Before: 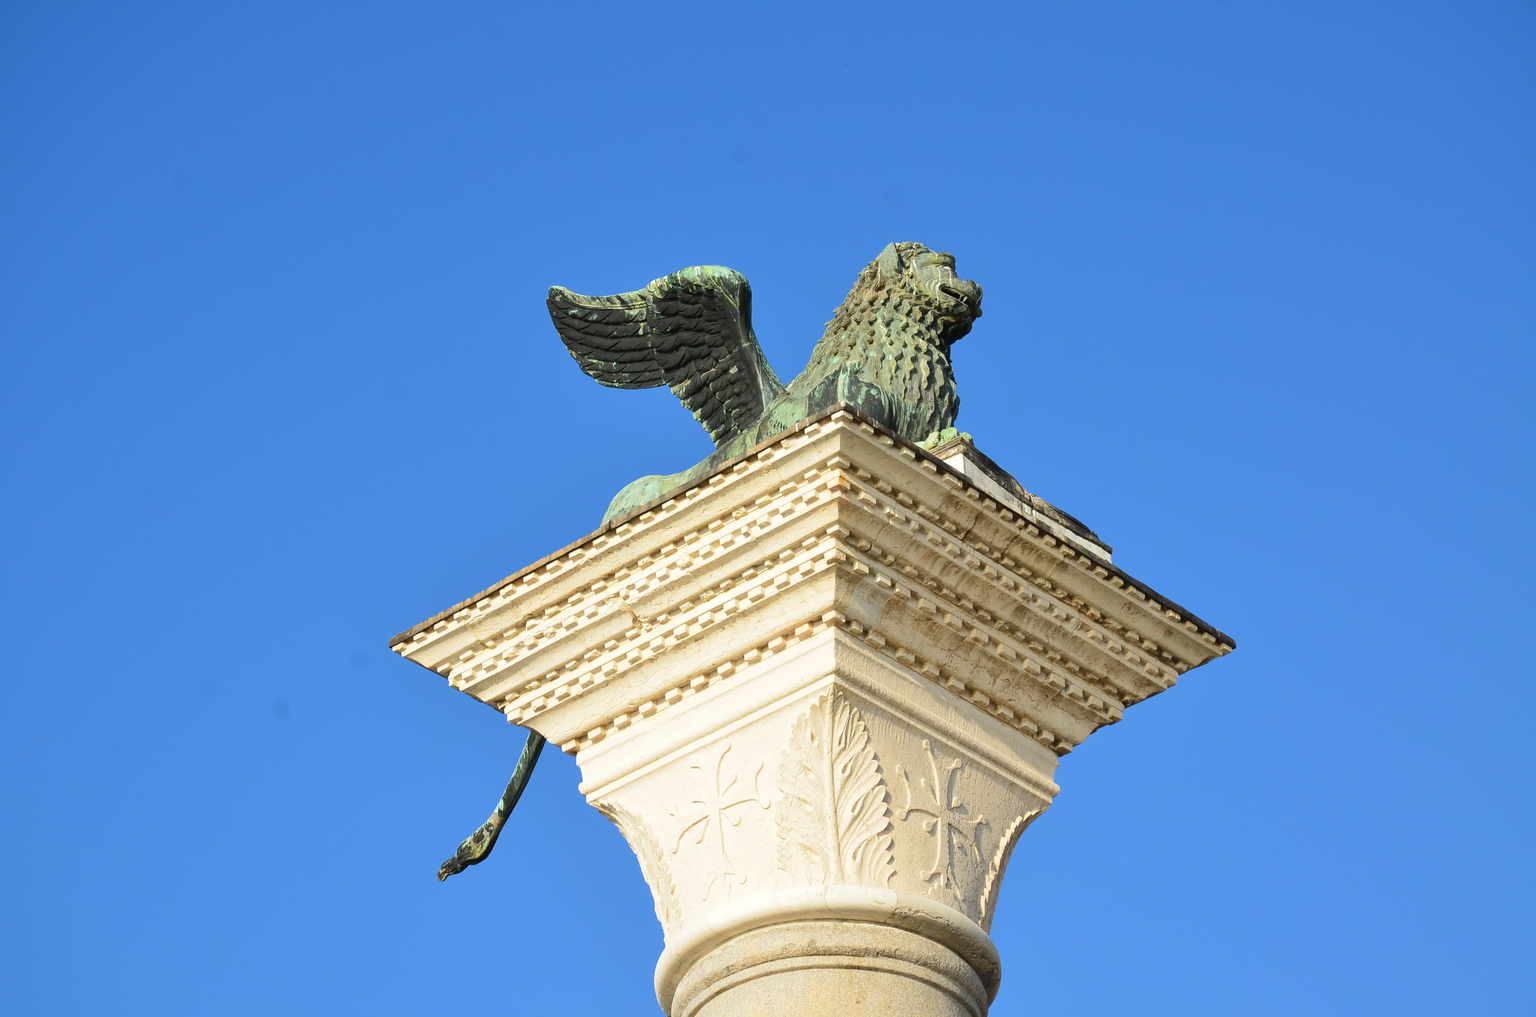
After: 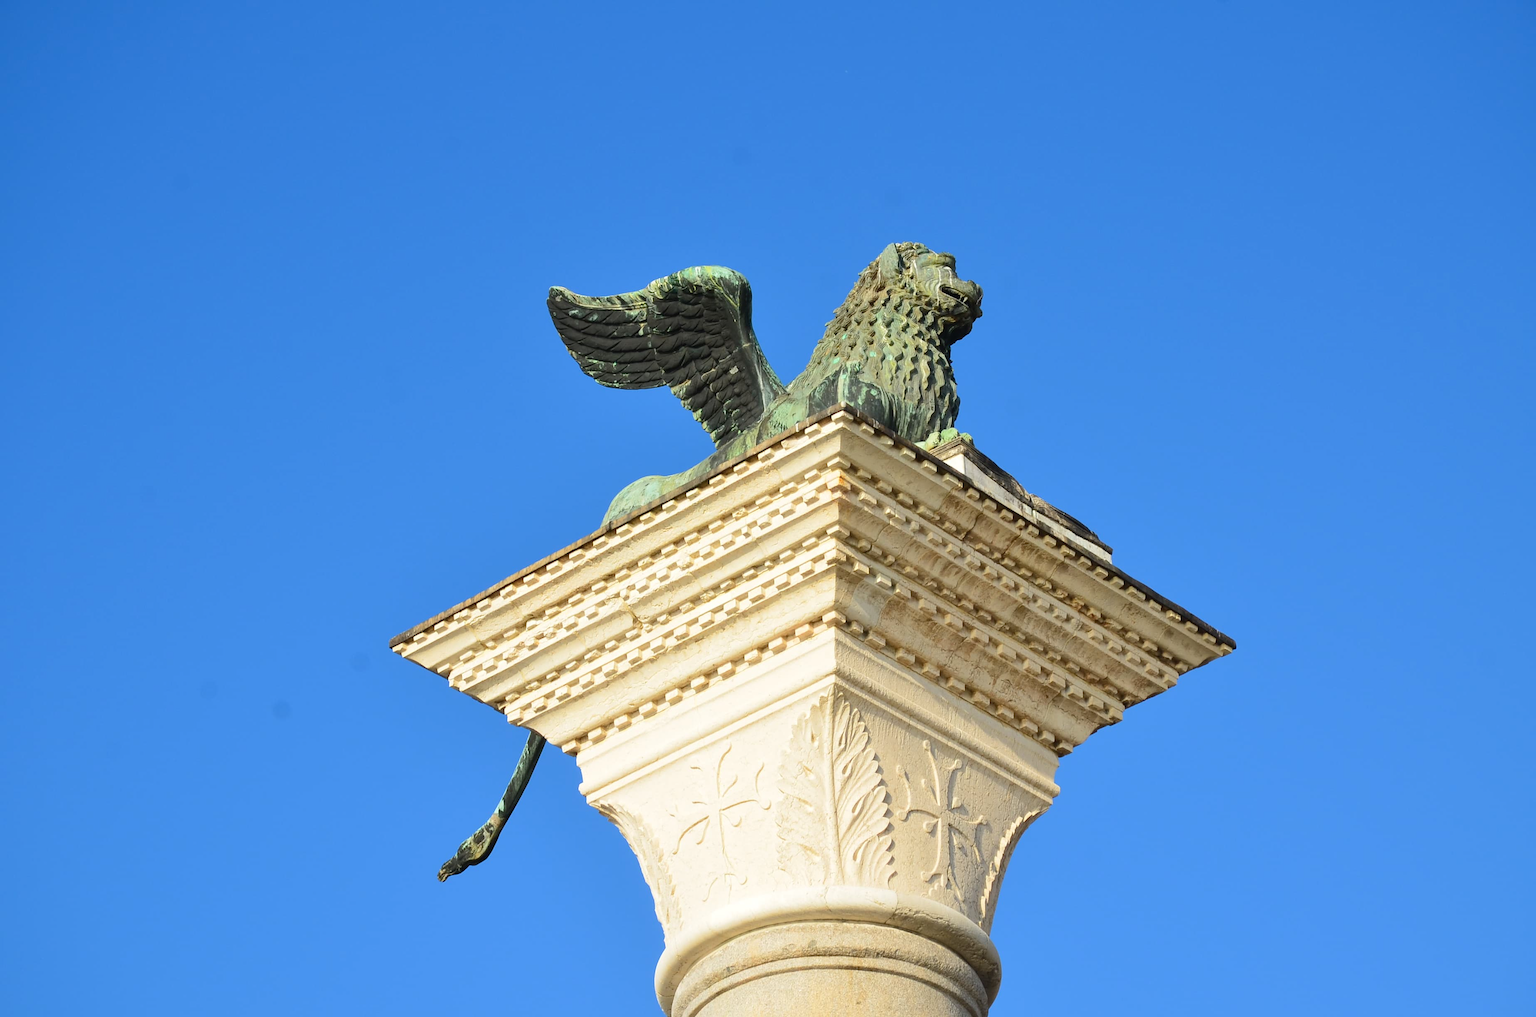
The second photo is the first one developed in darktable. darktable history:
contrast brightness saturation: contrast 0.042, saturation 0.067
